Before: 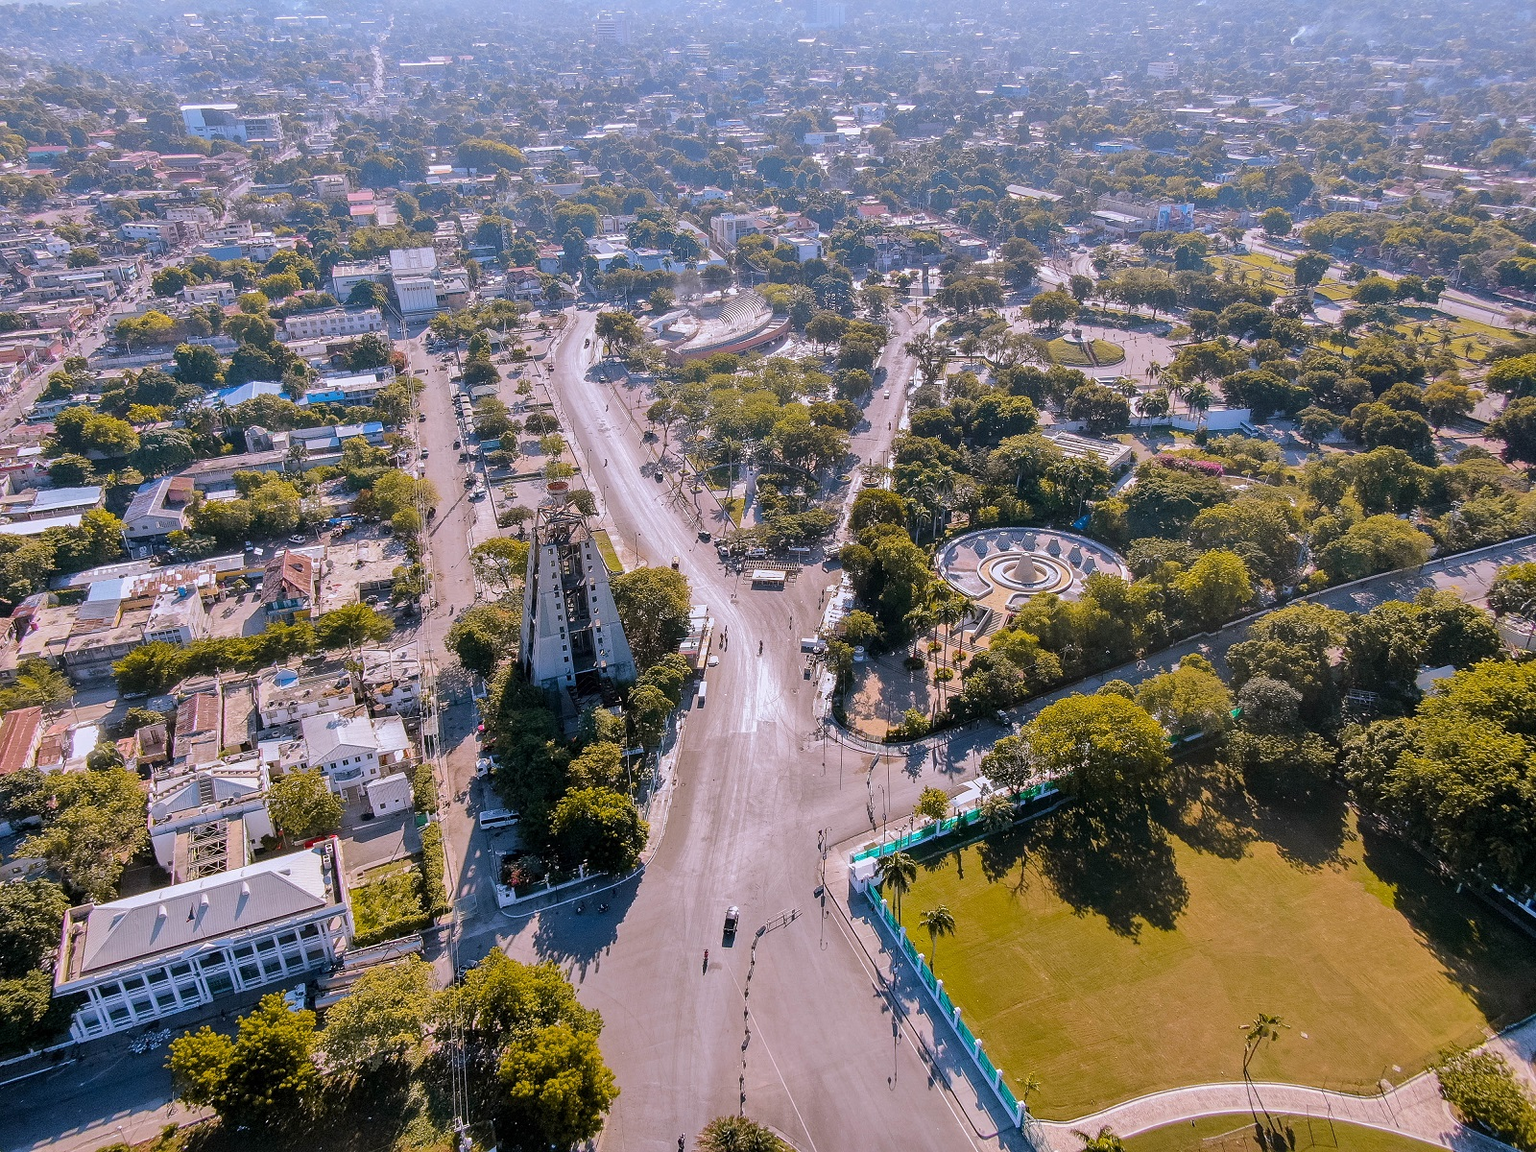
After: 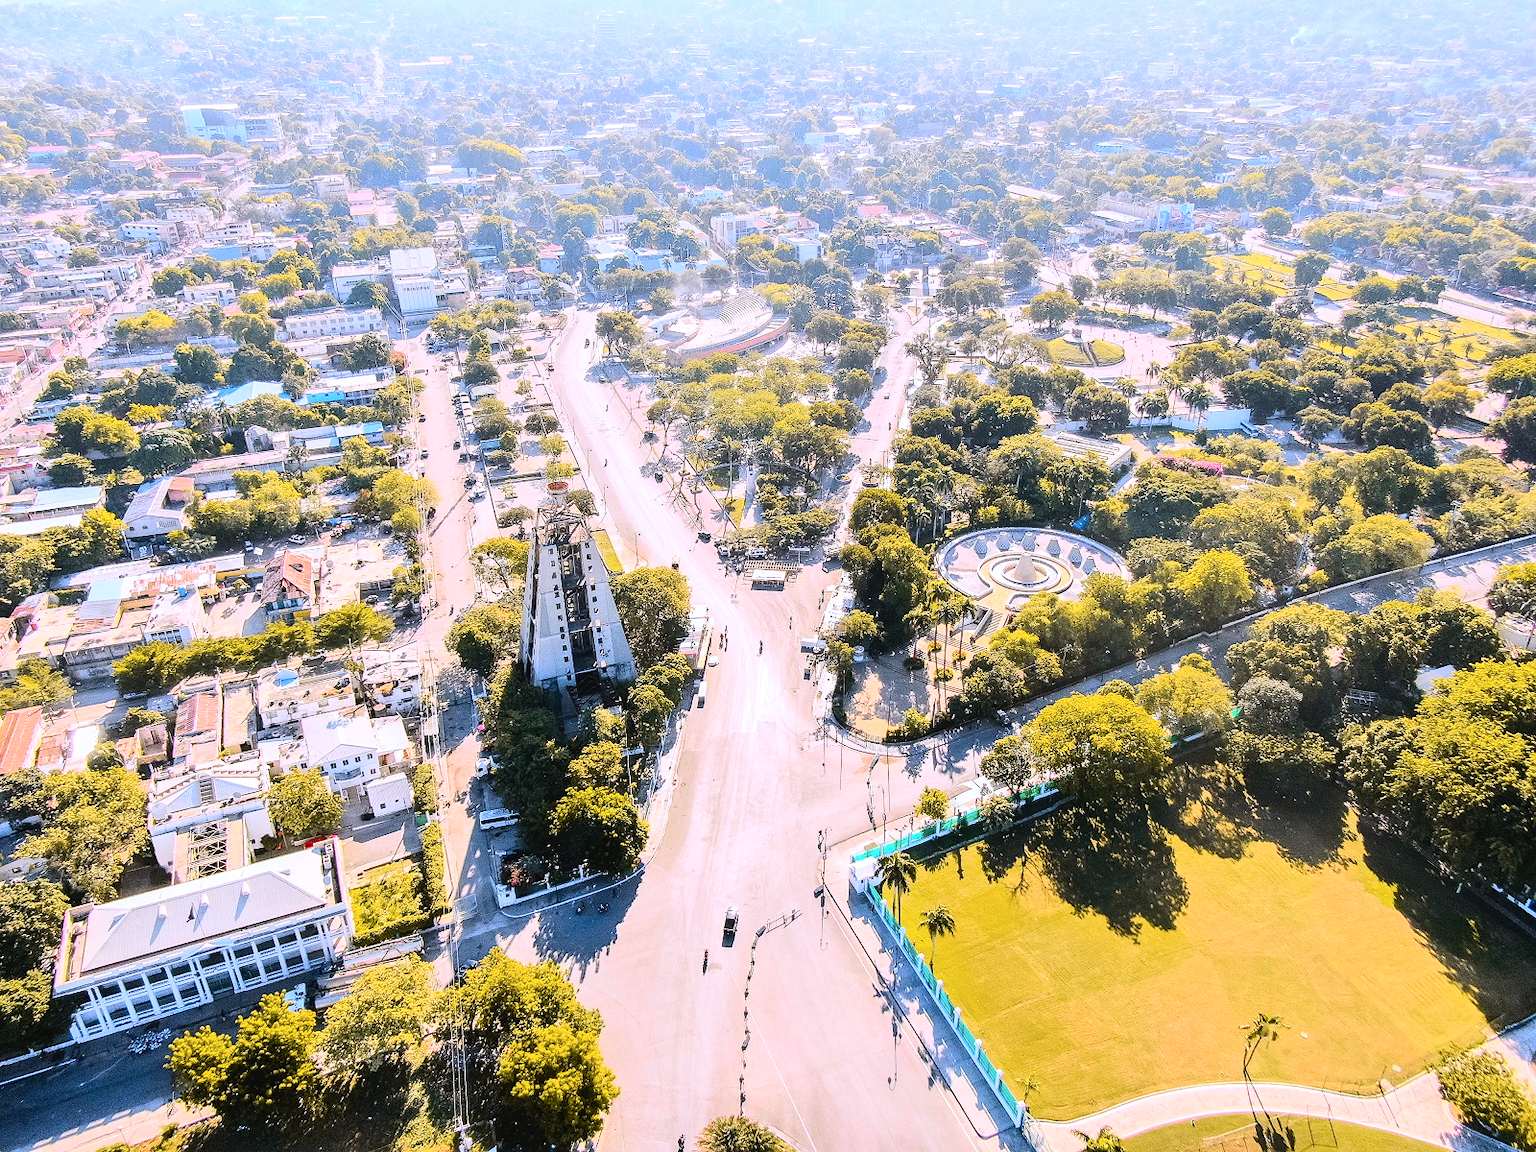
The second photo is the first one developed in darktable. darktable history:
tone curve: curves: ch0 [(0, 0.029) (0.071, 0.087) (0.223, 0.265) (0.447, 0.605) (0.654, 0.823) (0.861, 0.943) (1, 0.981)]; ch1 [(0, 0) (0.353, 0.344) (0.447, 0.449) (0.502, 0.501) (0.547, 0.54) (0.57, 0.582) (0.608, 0.608) (0.618, 0.631) (0.657, 0.699) (1, 1)]; ch2 [(0, 0) (0.34, 0.314) (0.456, 0.456) (0.5, 0.503) (0.528, 0.54) (0.557, 0.577) (0.589, 0.626) (1, 1)], color space Lab, independent channels, preserve colors none
exposure: exposure 0.6 EV, compensate highlight preservation false
